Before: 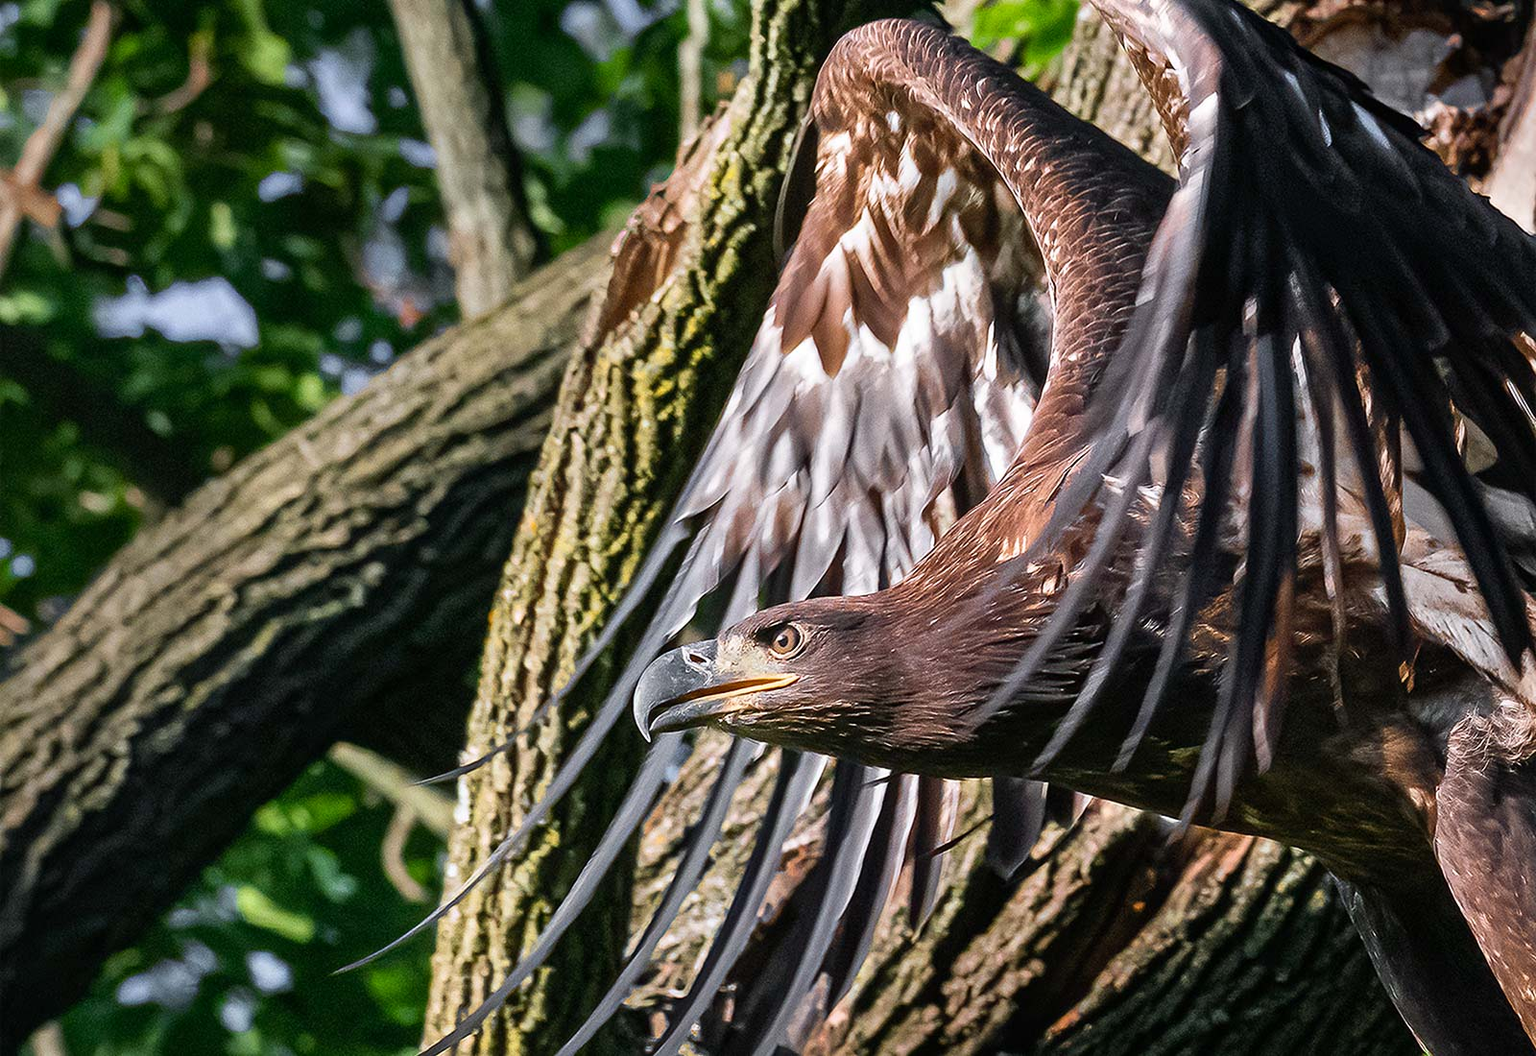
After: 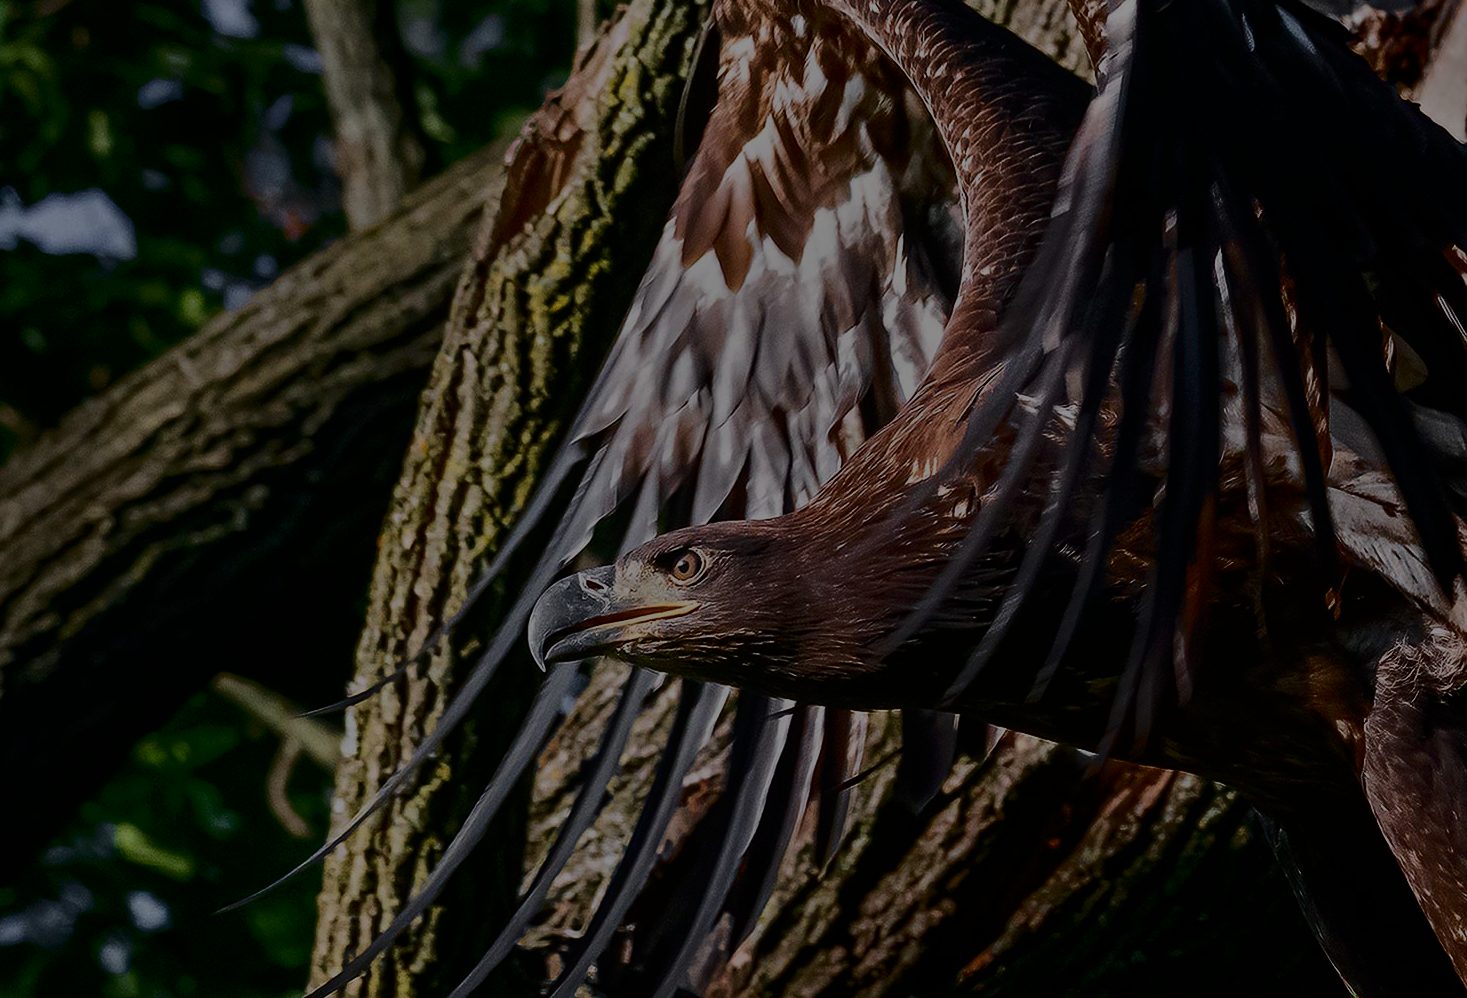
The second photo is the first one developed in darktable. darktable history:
crop and rotate: left 8.262%, top 9.226%
shadows and highlights: shadows -62.32, white point adjustment -5.22, highlights 61.59
tone equalizer: -8 EV -2 EV, -7 EV -2 EV, -6 EV -2 EV, -5 EV -2 EV, -4 EV -2 EV, -3 EV -2 EV, -2 EV -2 EV, -1 EV -1.63 EV, +0 EV -2 EV
